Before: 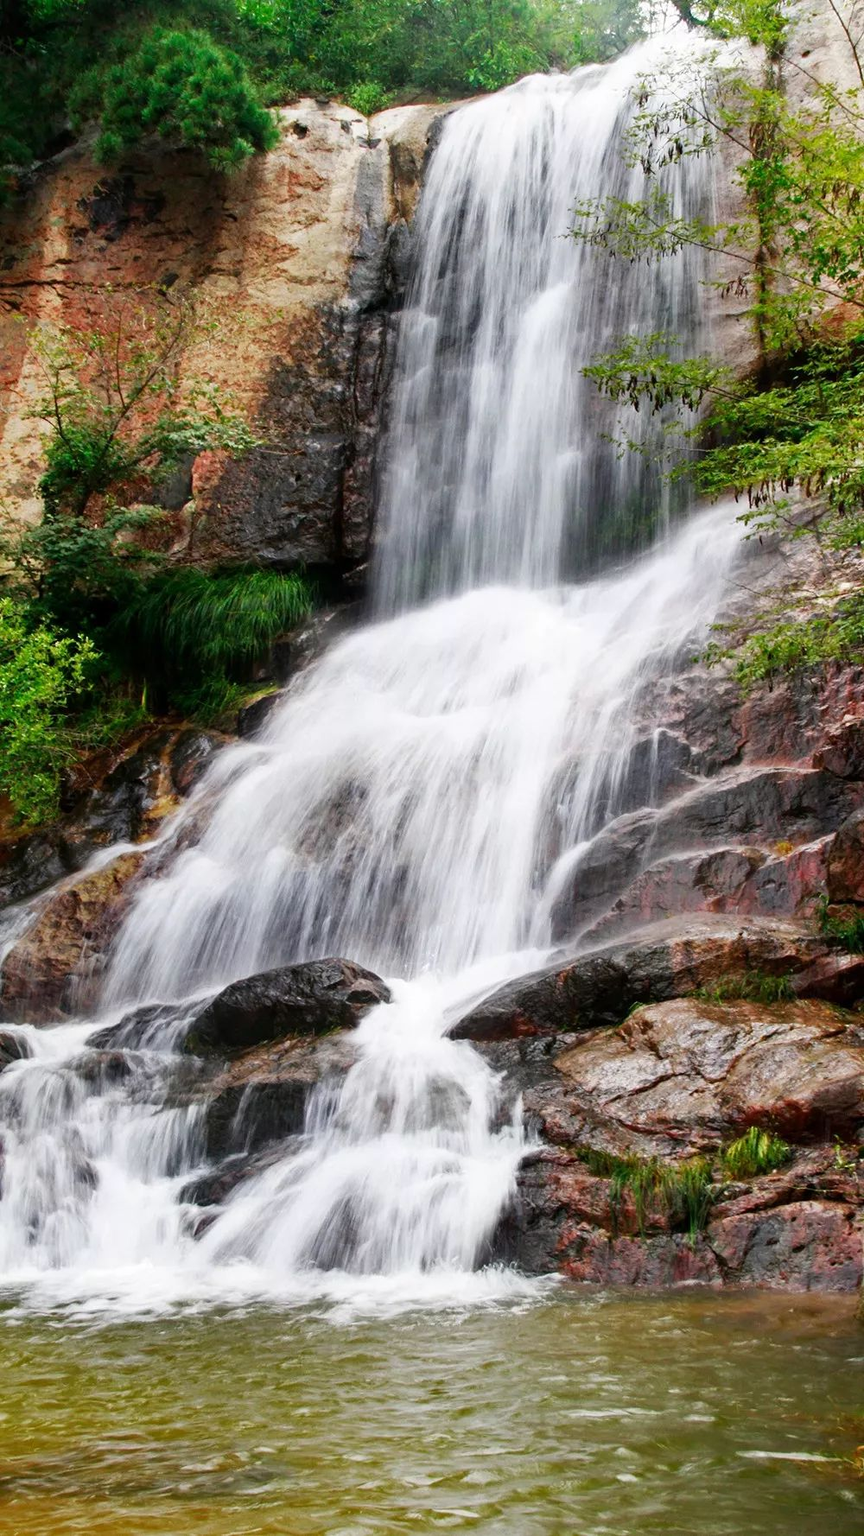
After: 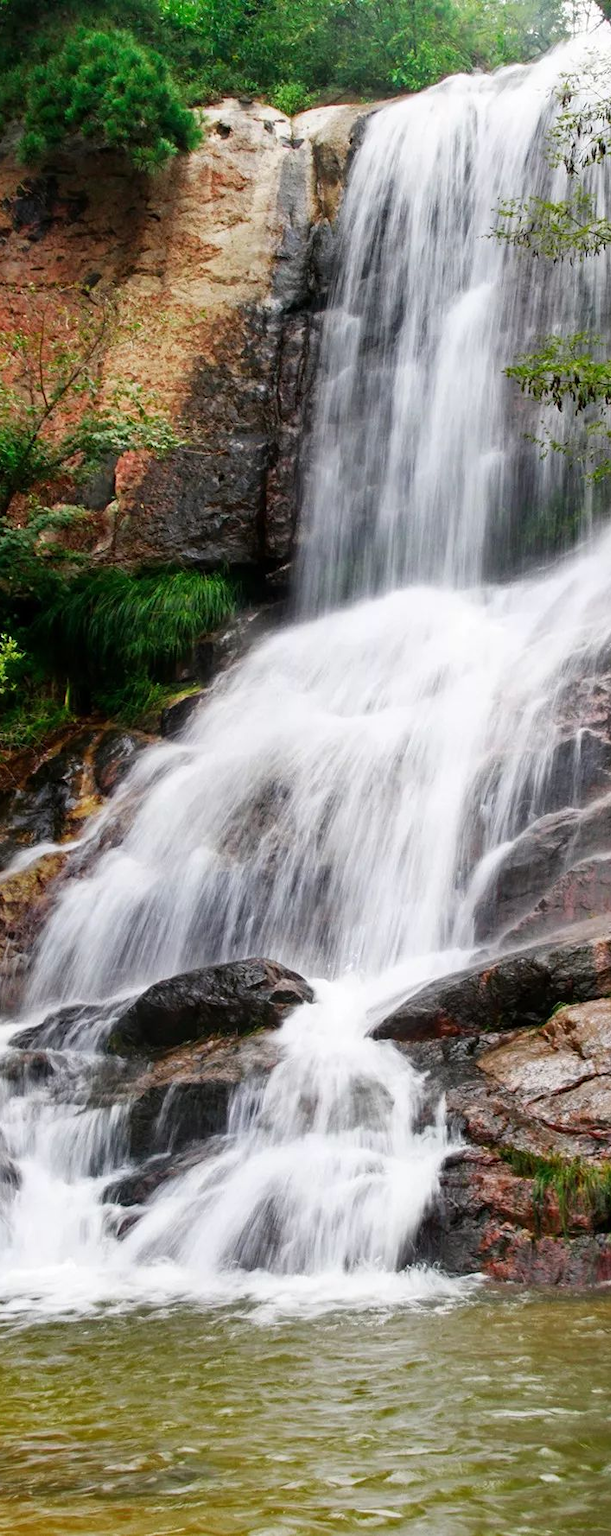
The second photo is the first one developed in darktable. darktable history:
crop and rotate: left 8.983%, right 20.173%
